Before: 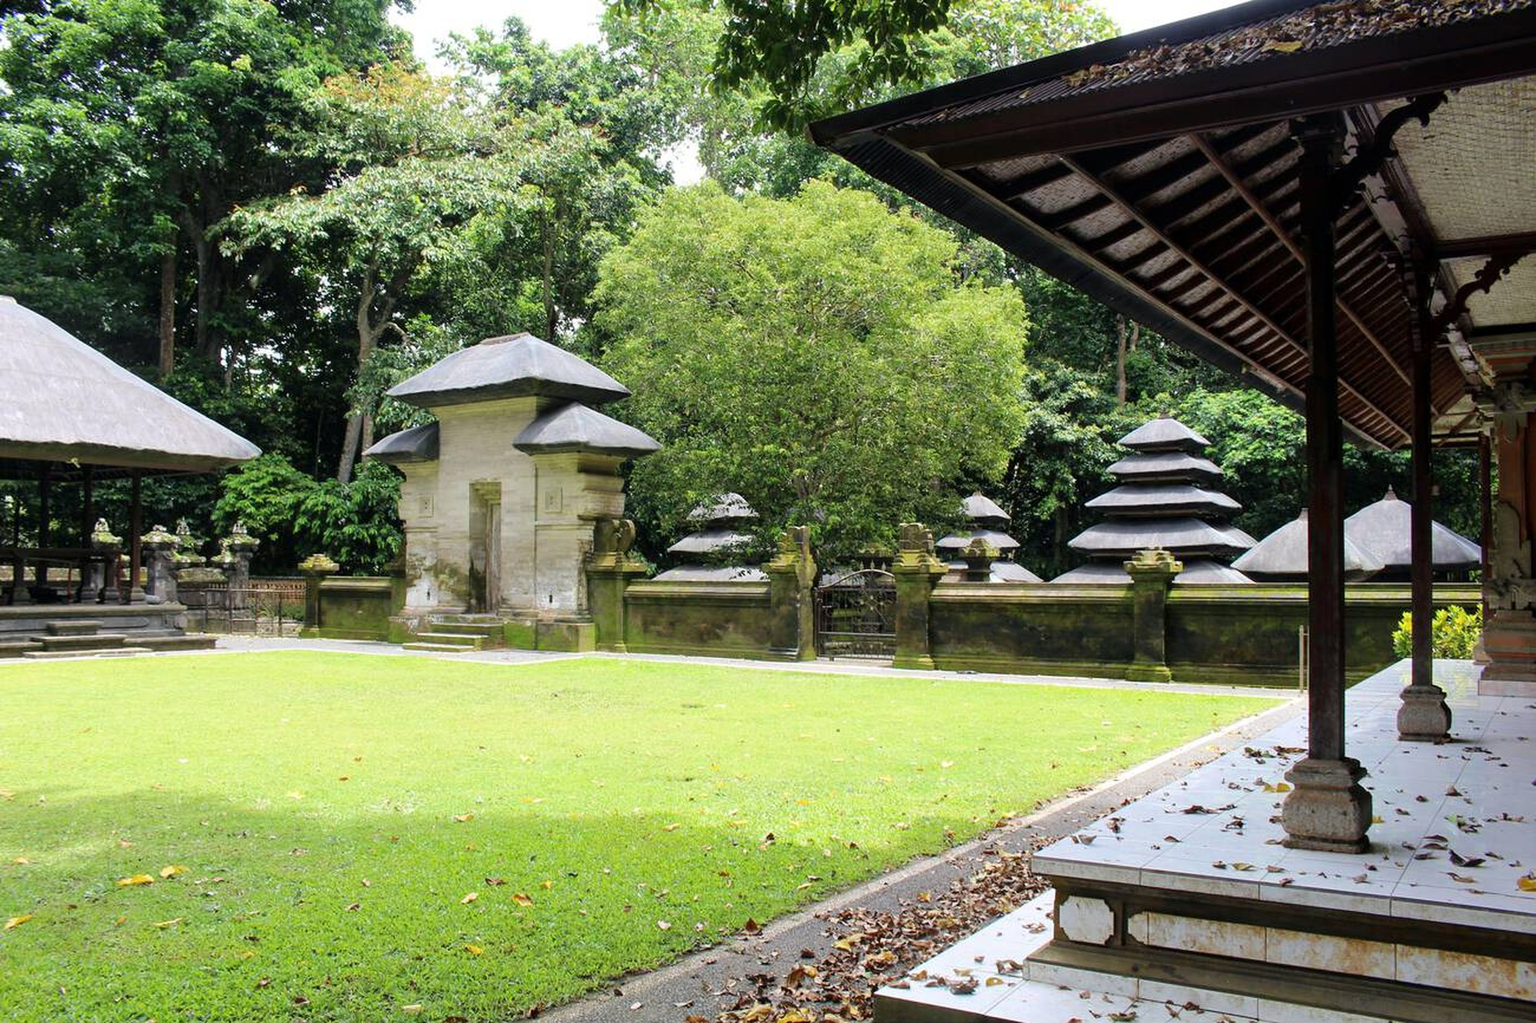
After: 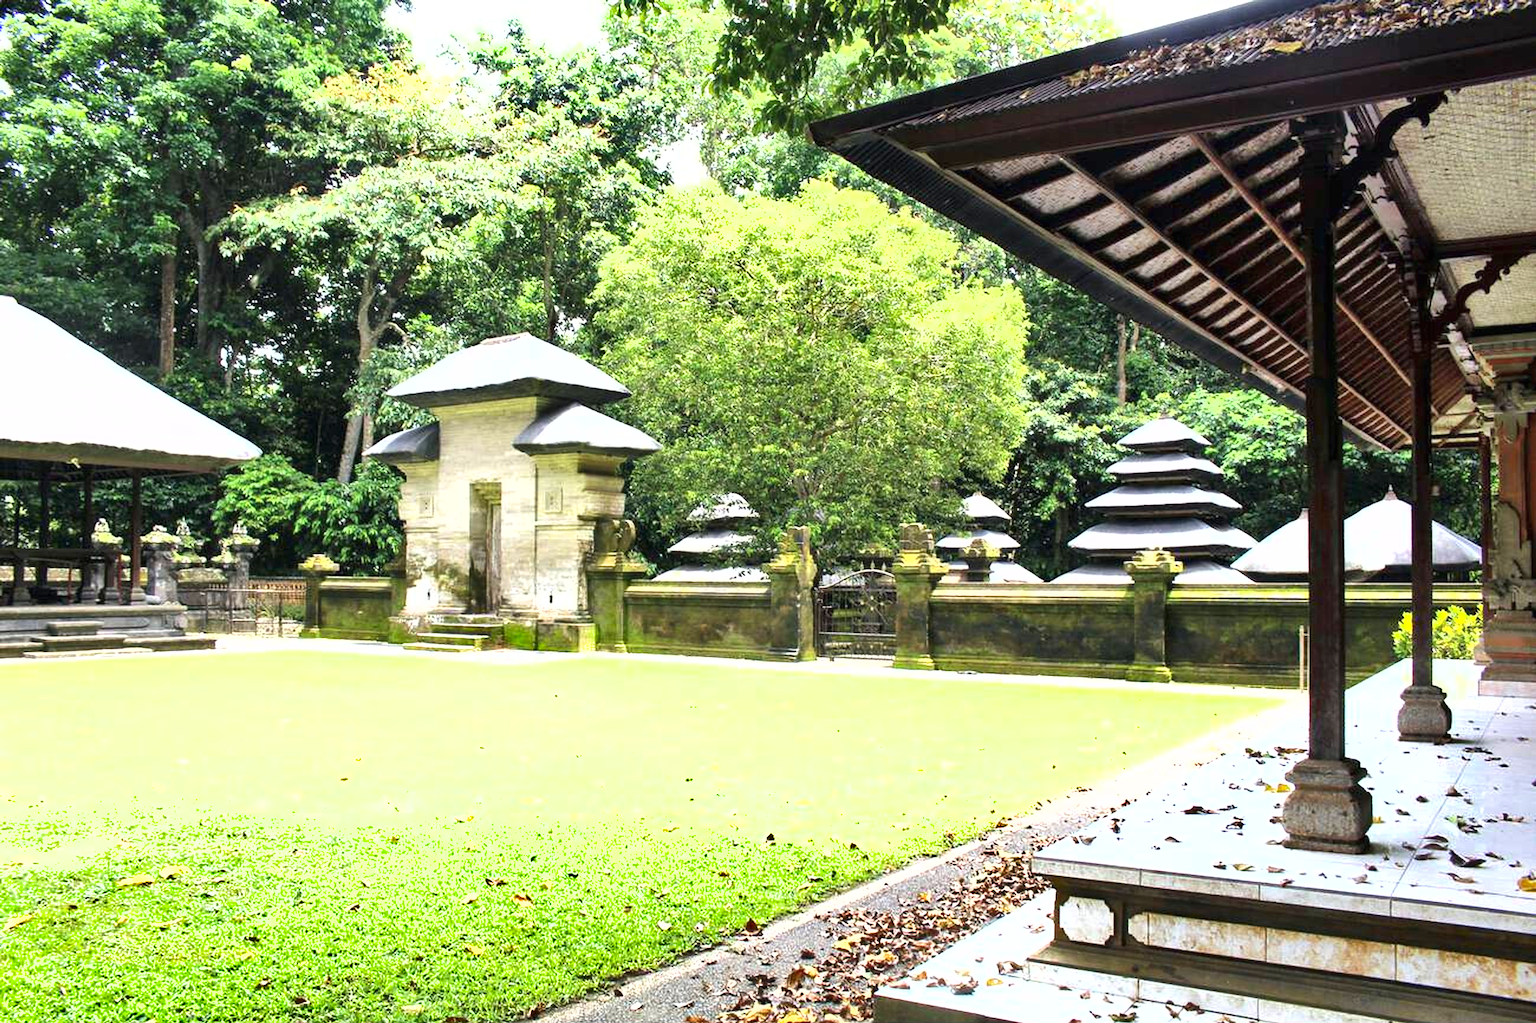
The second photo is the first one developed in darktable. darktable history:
exposure: black level correction 0, exposure 1.2 EV, compensate exposure bias true, compensate highlight preservation false
shadows and highlights: low approximation 0.01, soften with gaussian
